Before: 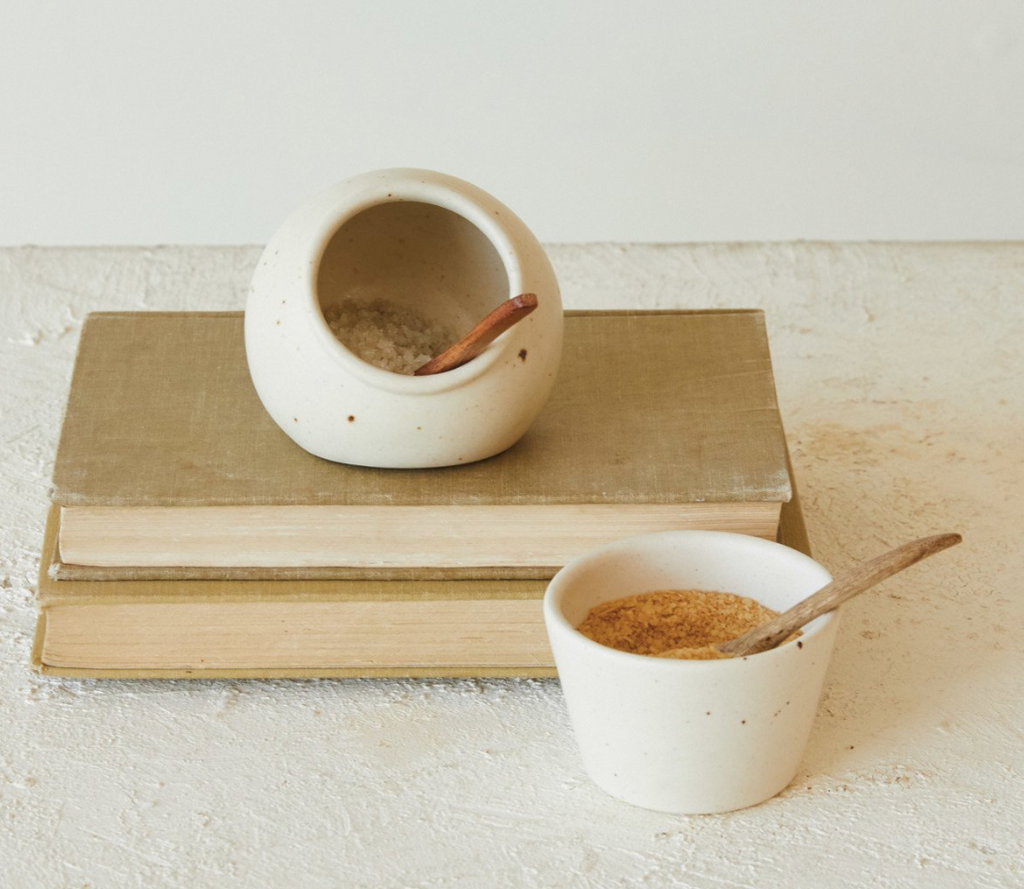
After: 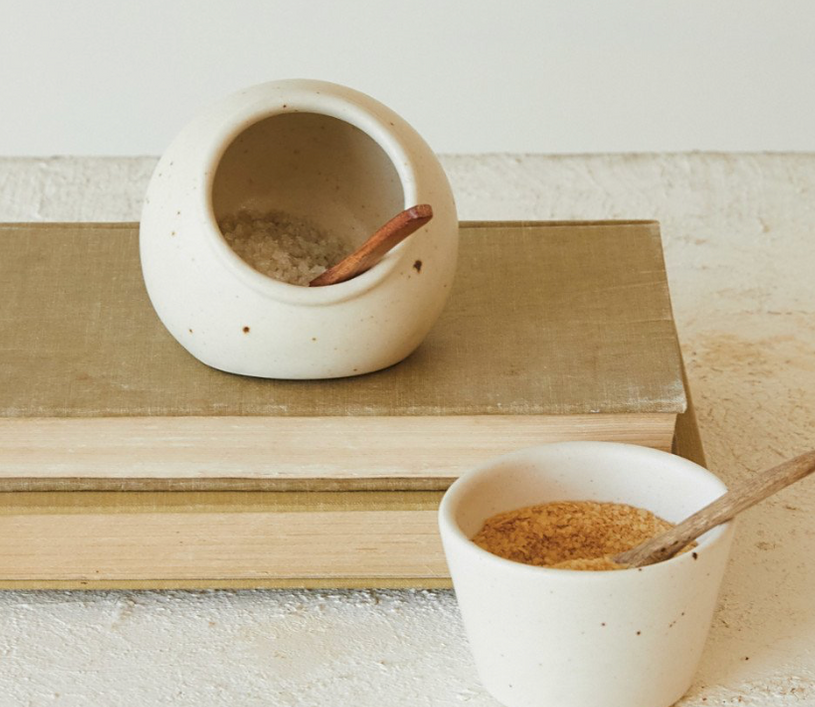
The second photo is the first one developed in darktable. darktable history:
crop and rotate: left 10.278%, top 10.065%, right 10.039%, bottom 10.348%
sharpen: amount 0.211
